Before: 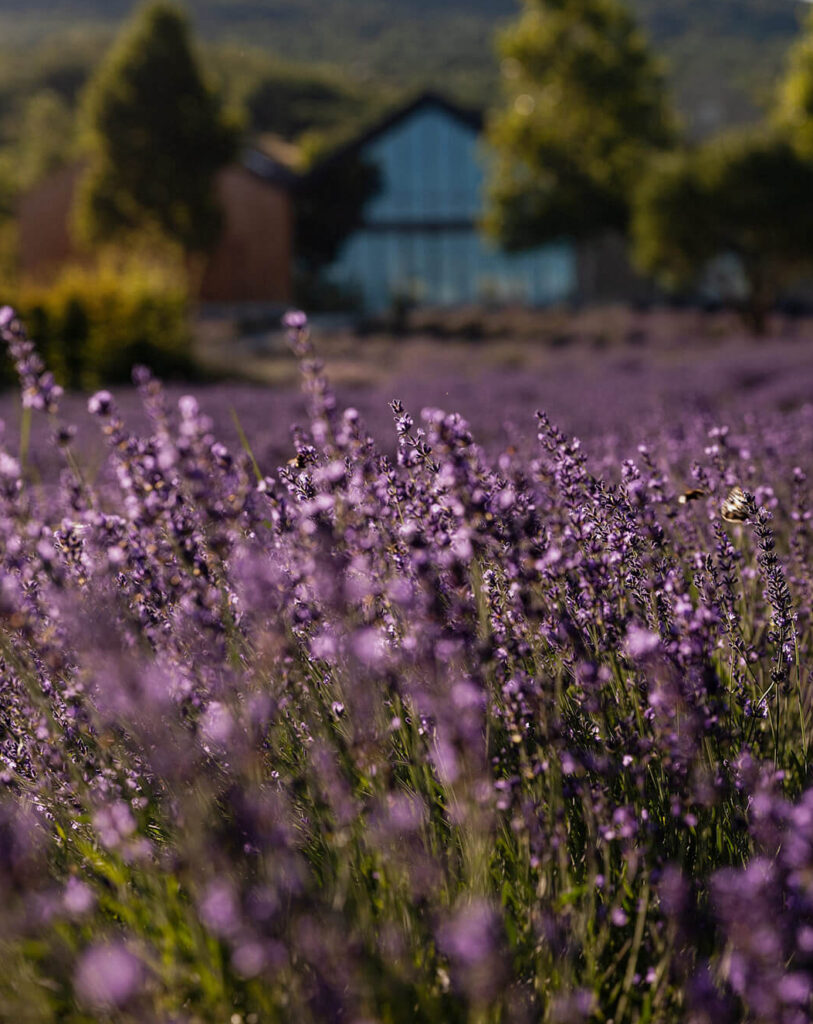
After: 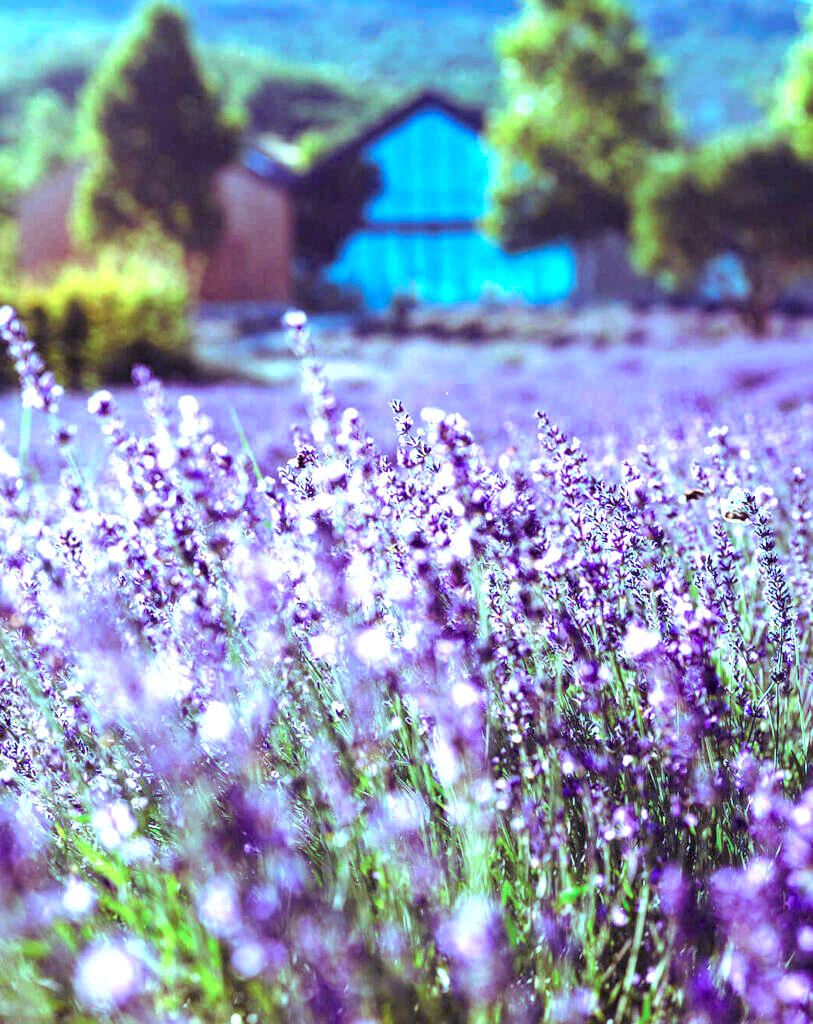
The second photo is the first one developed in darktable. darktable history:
exposure: black level correction 0, exposure 2.327 EV, compensate exposure bias true, compensate highlight preservation false
color balance rgb: shadows lift › luminance 0.49%, shadows lift › chroma 6.83%, shadows lift › hue 300.29°, power › hue 208.98°, highlights gain › luminance 20.24%, highlights gain › chroma 13.17%, highlights gain › hue 173.85°, perceptual saturation grading › global saturation 18.05%
color calibration: output R [1.107, -0.012, -0.003, 0], output B [0, 0, 1.308, 0], illuminant custom, x 0.389, y 0.387, temperature 3838.64 K
